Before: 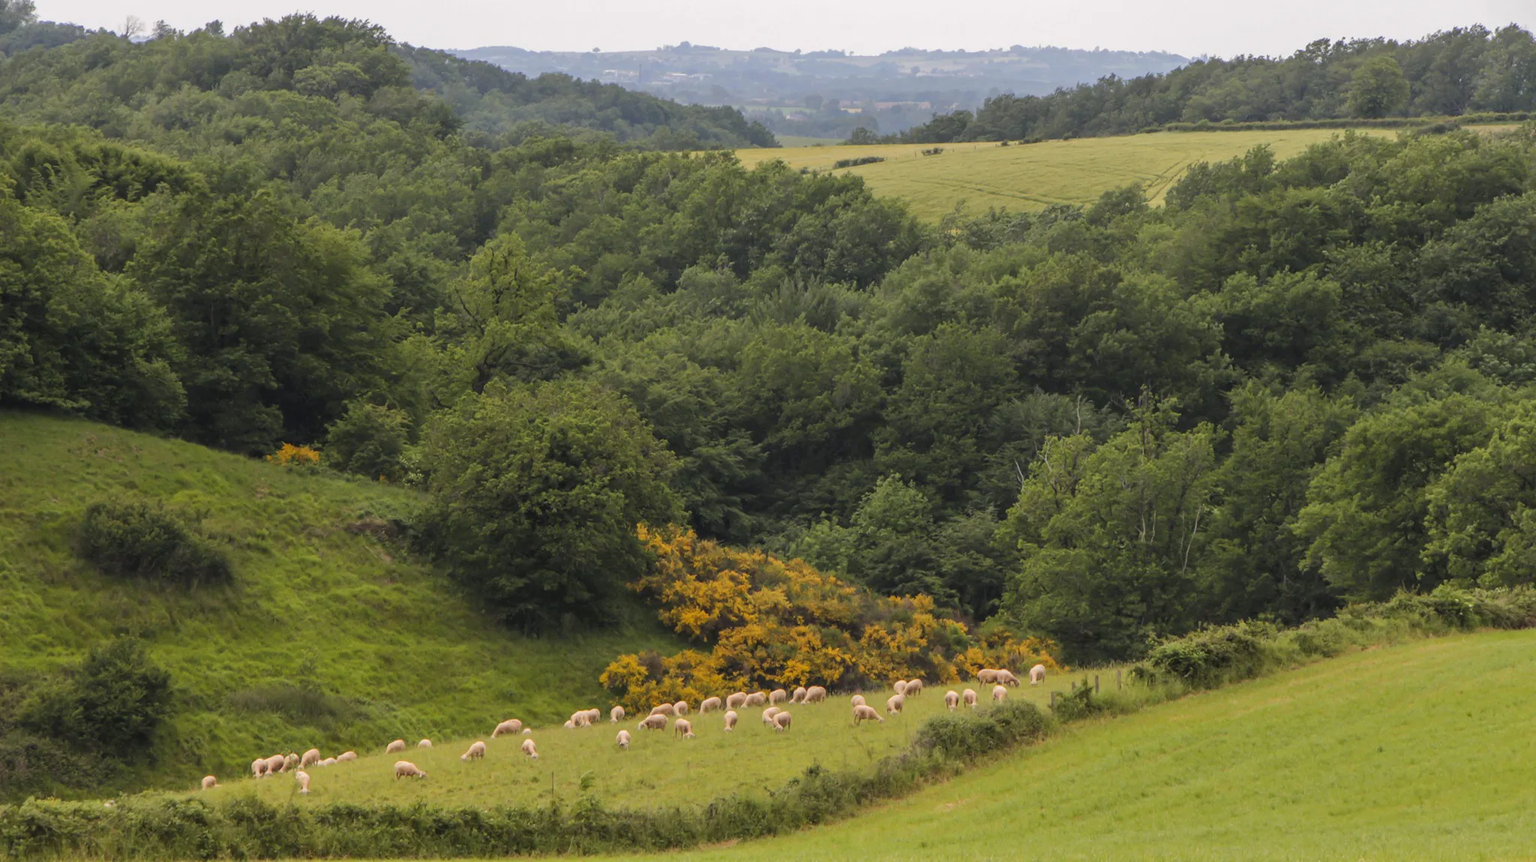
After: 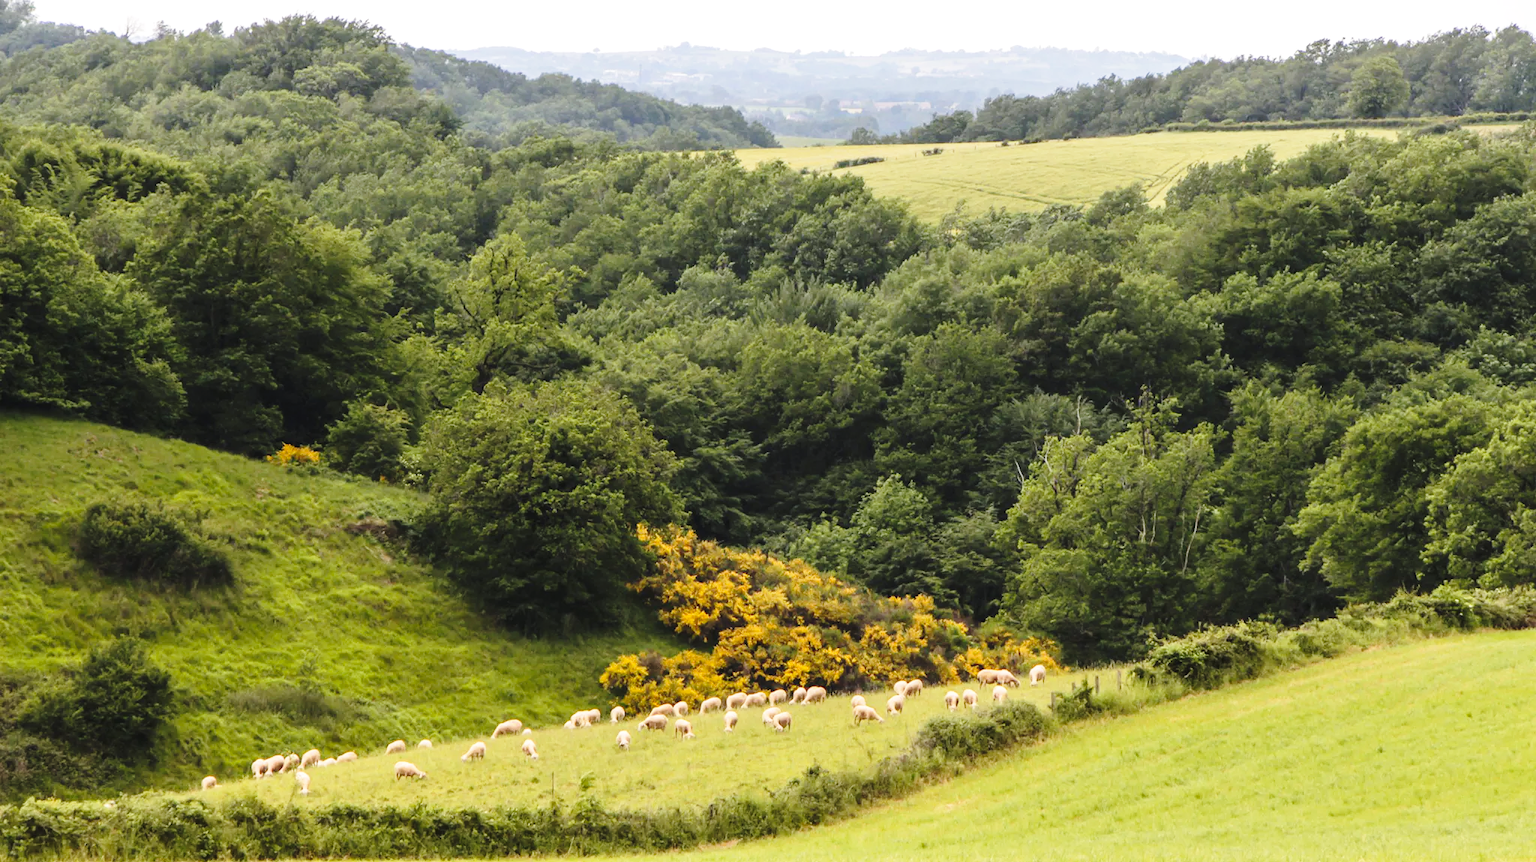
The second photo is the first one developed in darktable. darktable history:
tone equalizer: -8 EV -0.439 EV, -7 EV -0.387 EV, -6 EV -0.363 EV, -5 EV -0.245 EV, -3 EV 0.198 EV, -2 EV 0.353 EV, -1 EV 0.389 EV, +0 EV 0.406 EV, edges refinement/feathering 500, mask exposure compensation -1.57 EV, preserve details no
base curve: curves: ch0 [(0, 0) (0.028, 0.03) (0.121, 0.232) (0.46, 0.748) (0.859, 0.968) (1, 1)], preserve colors none
